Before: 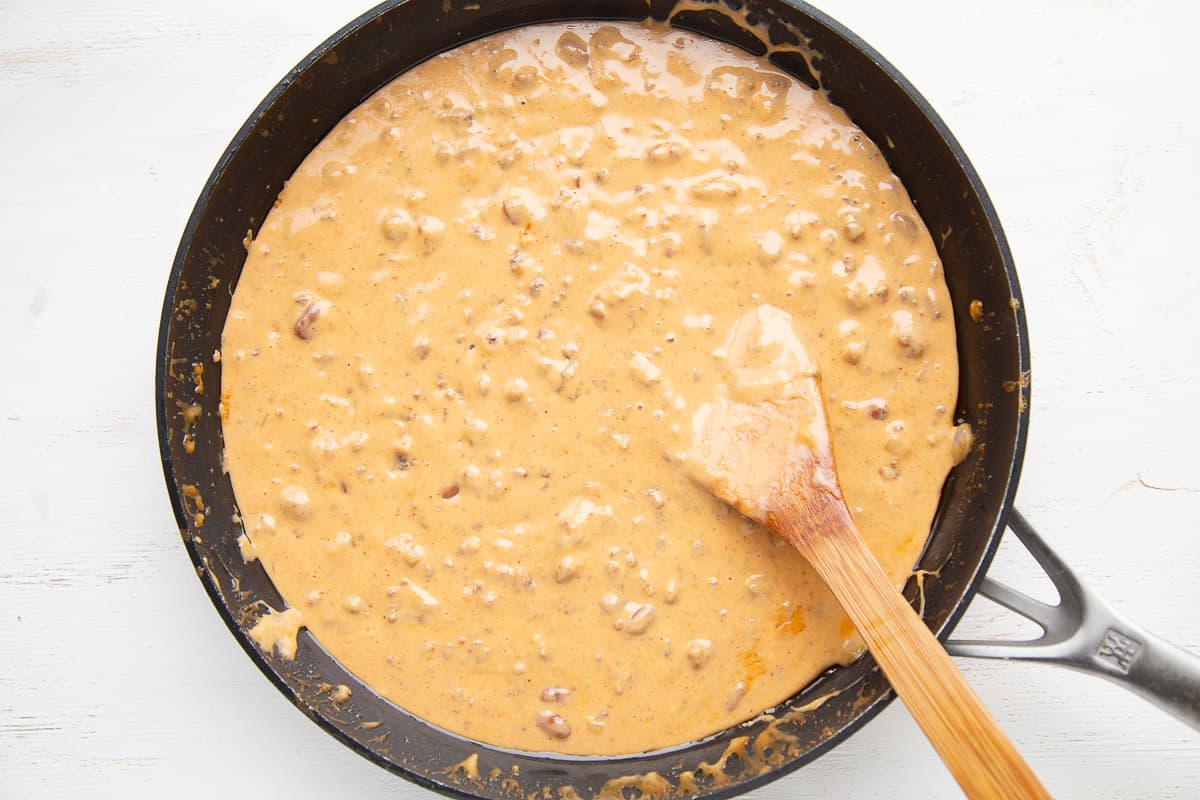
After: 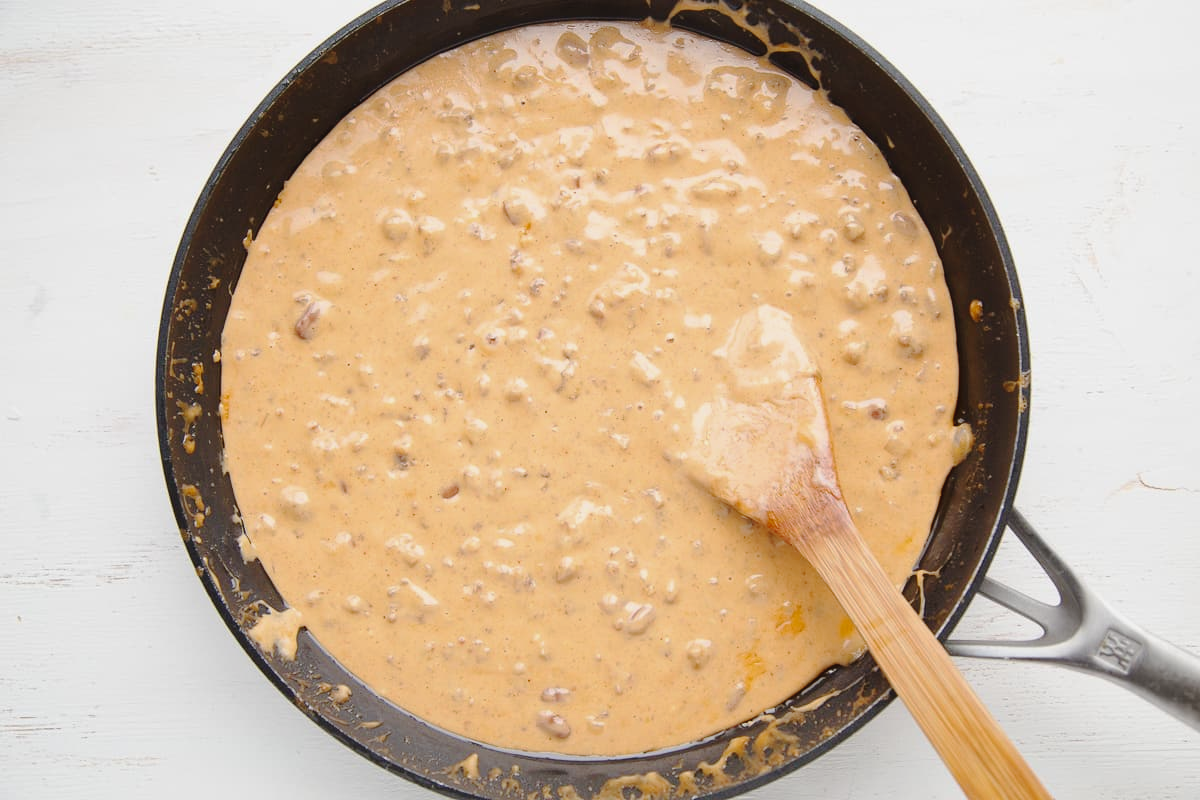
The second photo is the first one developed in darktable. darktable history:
tone curve: curves: ch0 [(0, 0.026) (0.175, 0.178) (0.463, 0.502) (0.796, 0.764) (1, 0.961)]; ch1 [(0, 0) (0.437, 0.398) (0.469, 0.472) (0.505, 0.504) (0.553, 0.552) (1, 1)]; ch2 [(0, 0) (0.505, 0.495) (0.579, 0.579) (1, 1)], preserve colors none
